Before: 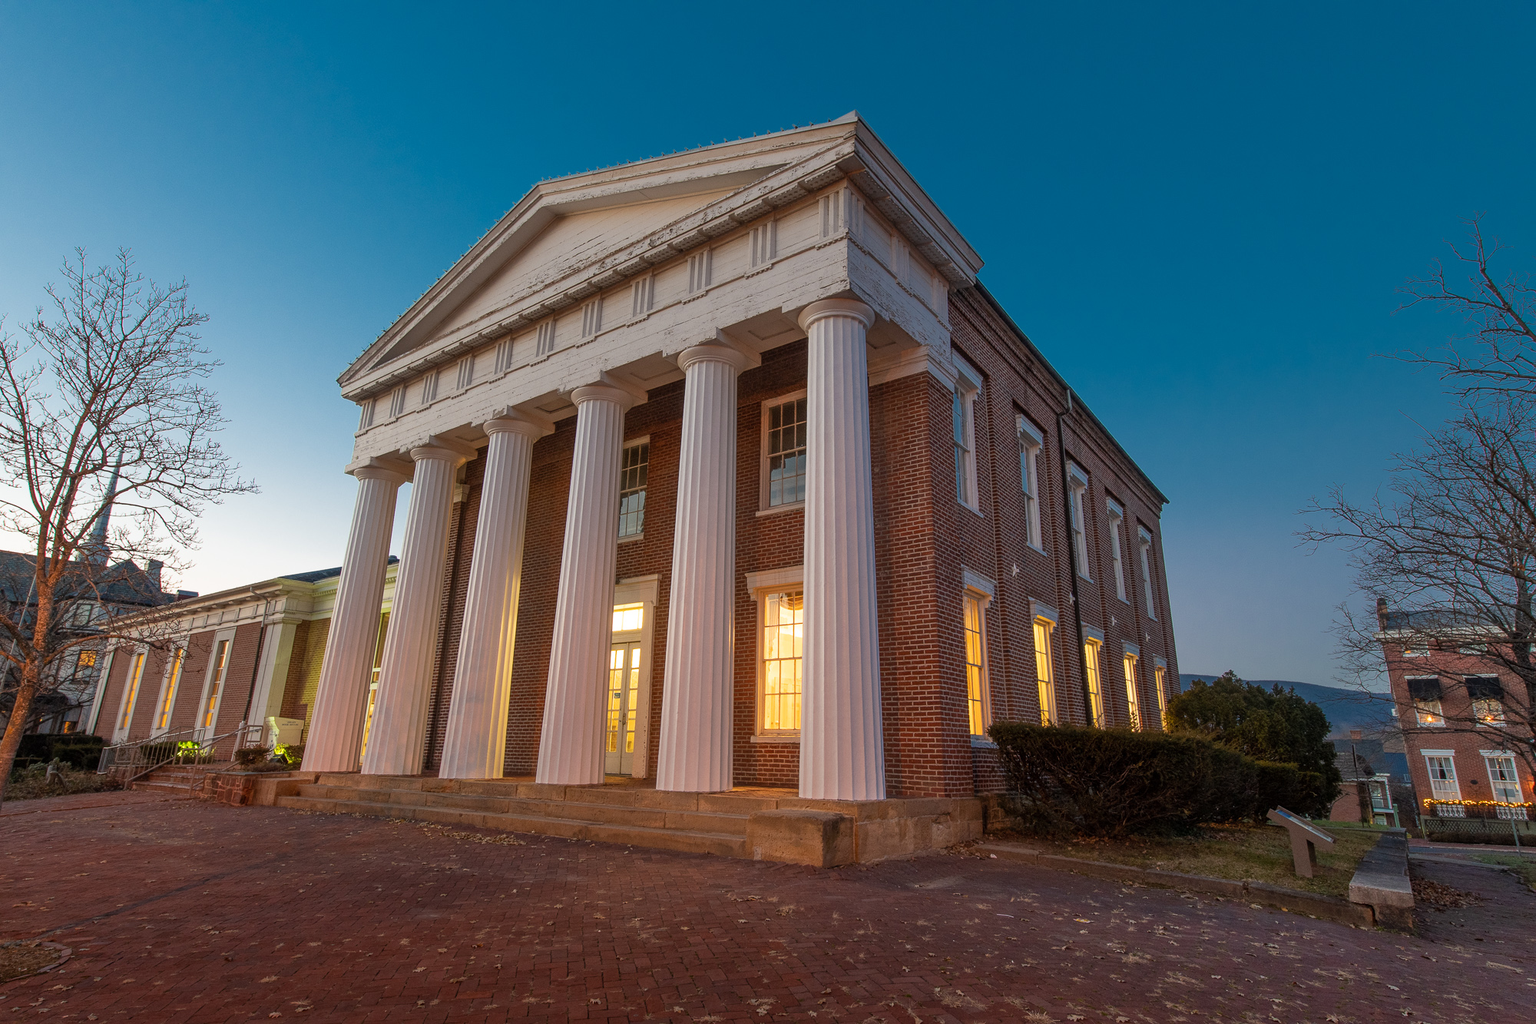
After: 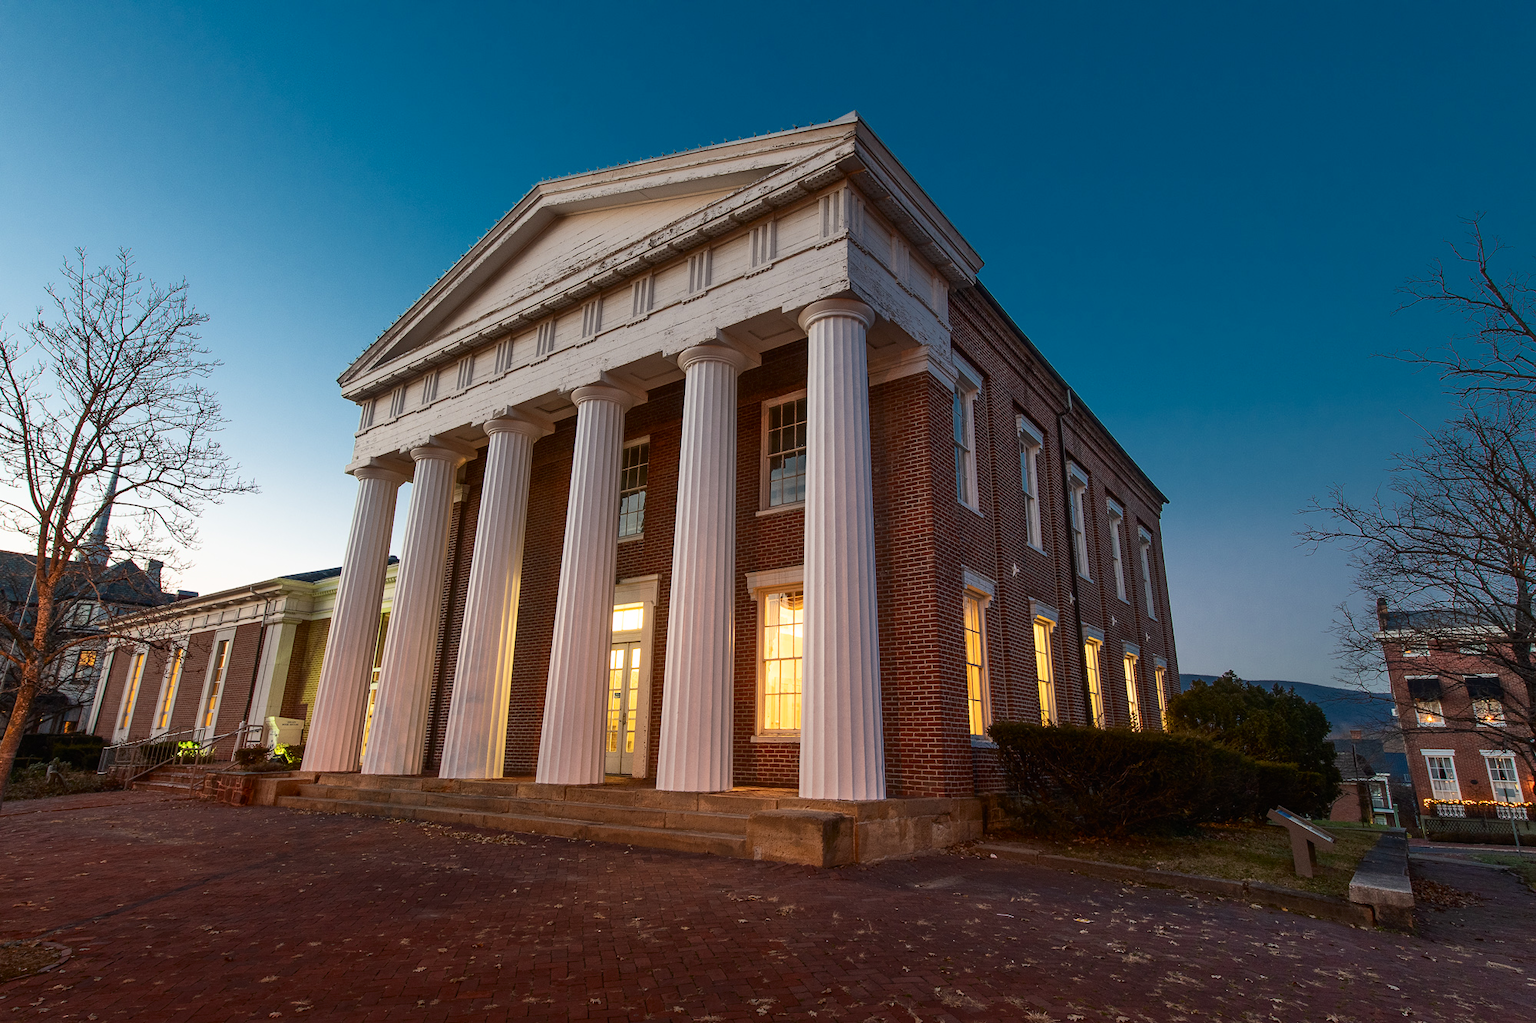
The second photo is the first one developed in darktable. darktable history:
base curve: curves: ch0 [(0, 0) (0.989, 0.992)], preserve colors none
tone curve: curves: ch0 [(0, 0) (0.003, 0.009) (0.011, 0.013) (0.025, 0.019) (0.044, 0.029) (0.069, 0.04) (0.1, 0.053) (0.136, 0.08) (0.177, 0.114) (0.224, 0.151) (0.277, 0.207) (0.335, 0.267) (0.399, 0.35) (0.468, 0.442) (0.543, 0.545) (0.623, 0.656) (0.709, 0.752) (0.801, 0.843) (0.898, 0.932) (1, 1)], color space Lab, independent channels, preserve colors none
